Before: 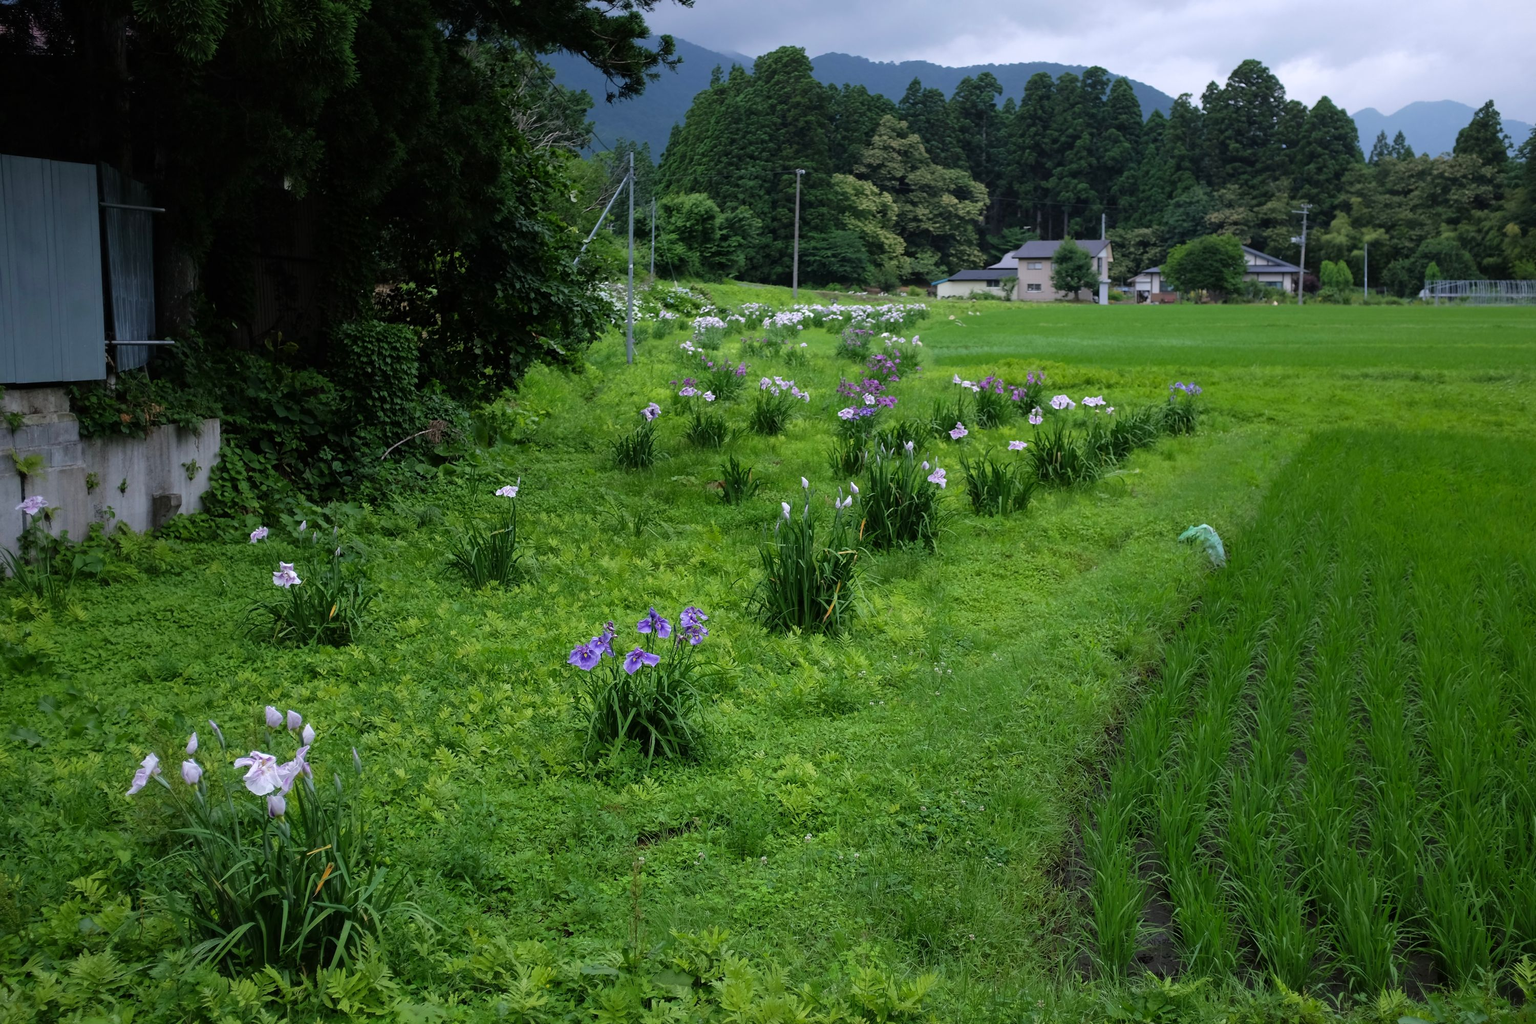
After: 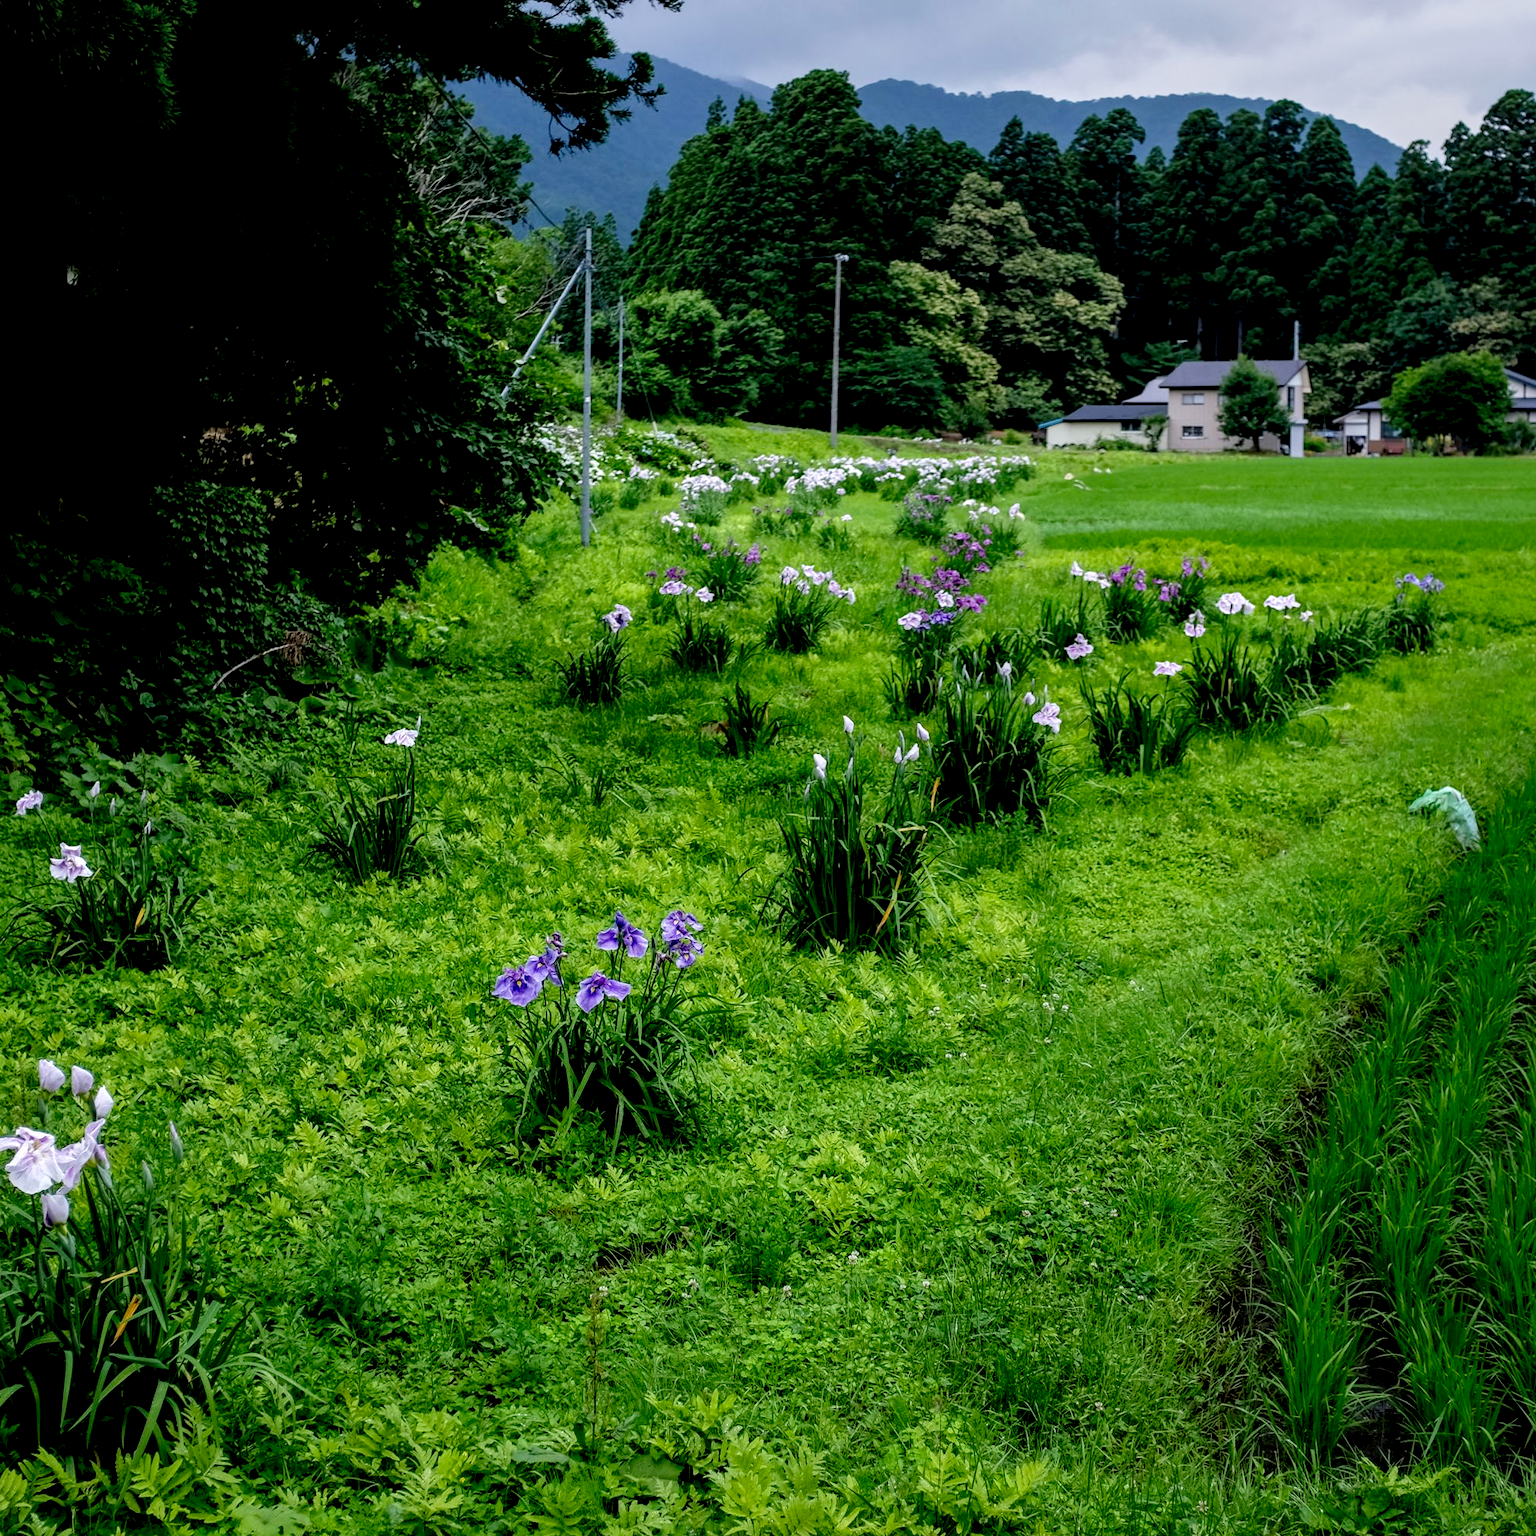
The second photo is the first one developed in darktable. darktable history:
local contrast: highlights 60%, shadows 64%, detail 160%
filmic rgb: black relative exposure -7.74 EV, white relative exposure 4.44 EV, threshold 5.98 EV, target black luminance 0%, hardness 3.76, latitude 50.73%, contrast 1.065, highlights saturation mix 8.79%, shadows ↔ highlights balance -0.254%, preserve chrominance no, color science v5 (2021), enable highlight reconstruction true
crop and rotate: left 15.604%, right 17.734%
